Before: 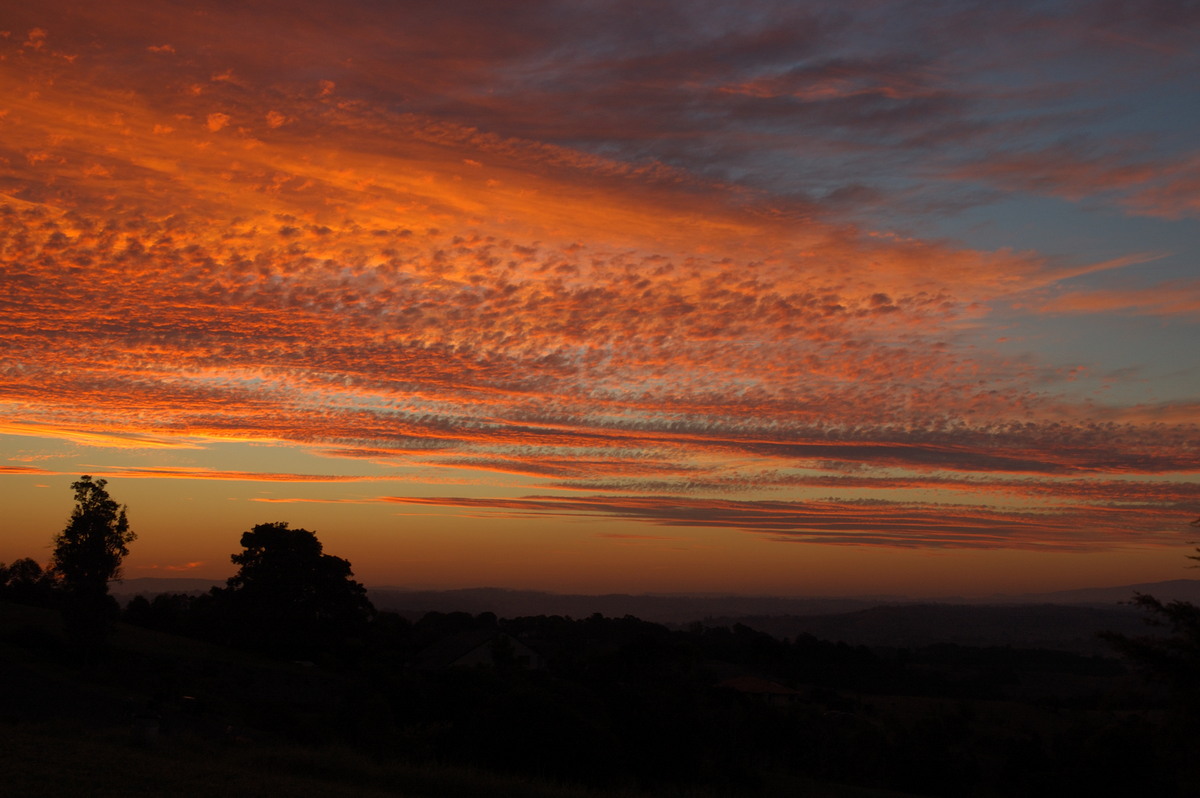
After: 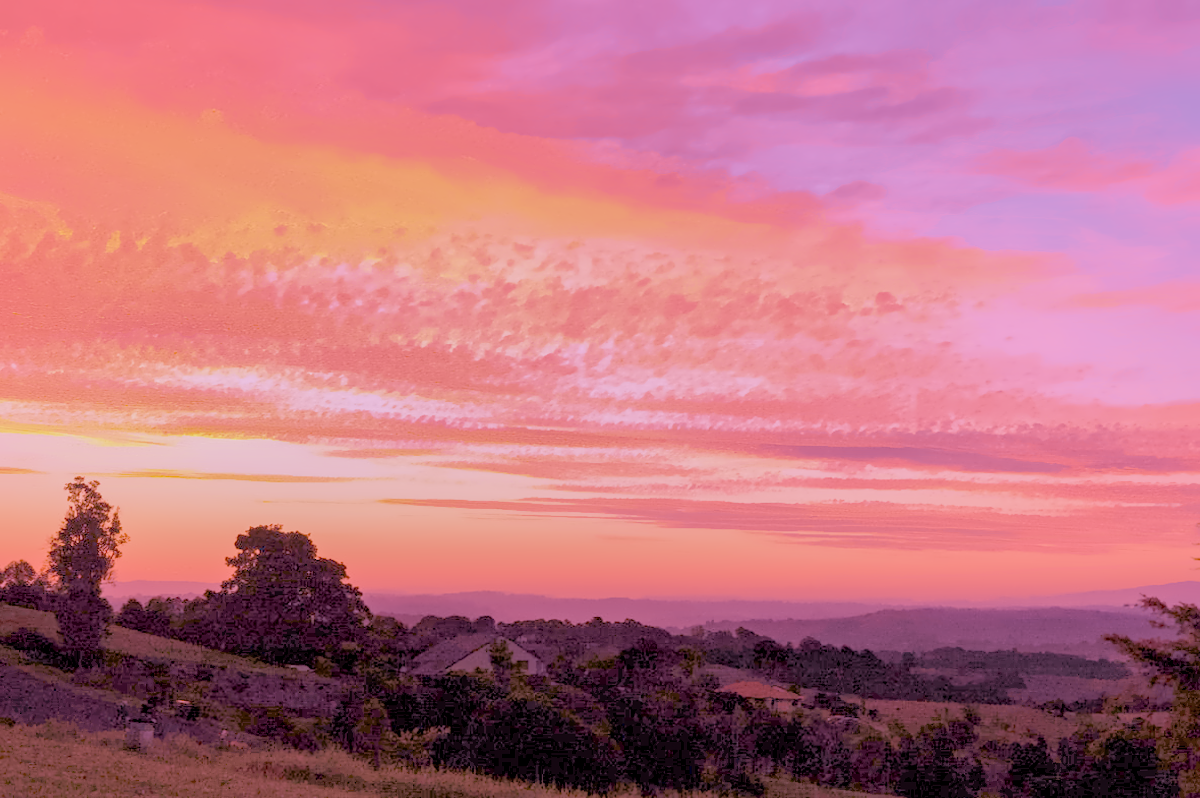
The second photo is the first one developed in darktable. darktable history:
velvia: on, module defaults
local contrast: on, module defaults
shadows and highlights: on, module defaults
filmic rgb "scene-referred default": black relative exposure -7.65 EV, white relative exposure 4.56 EV, hardness 3.61
color balance rgb: on, module defaults
color calibration "scene-referred default": x 0.37, y 0.377, temperature 4289.93 K
exposure "scene-referred default": black level correction 0, exposure 0.7 EV, compensate exposure bias true, compensate highlight preservation false
haze removal: compatibility mode true, adaptive false
lens correction: scale 1, crop 1, focal 35, aperture 2.8, distance 0.245, camera "Canon EOS RP", lens "Canon RF 35mm F1.8 MACRO IS STM"
denoise (profiled): preserve shadows 1.52, scattering 0.002, a [-1, 0, 0], compensate highlight preservation false
hot pixels: on, module defaults
highlight reconstruction: on, module defaults
white balance: red 2.229, blue 1.46
